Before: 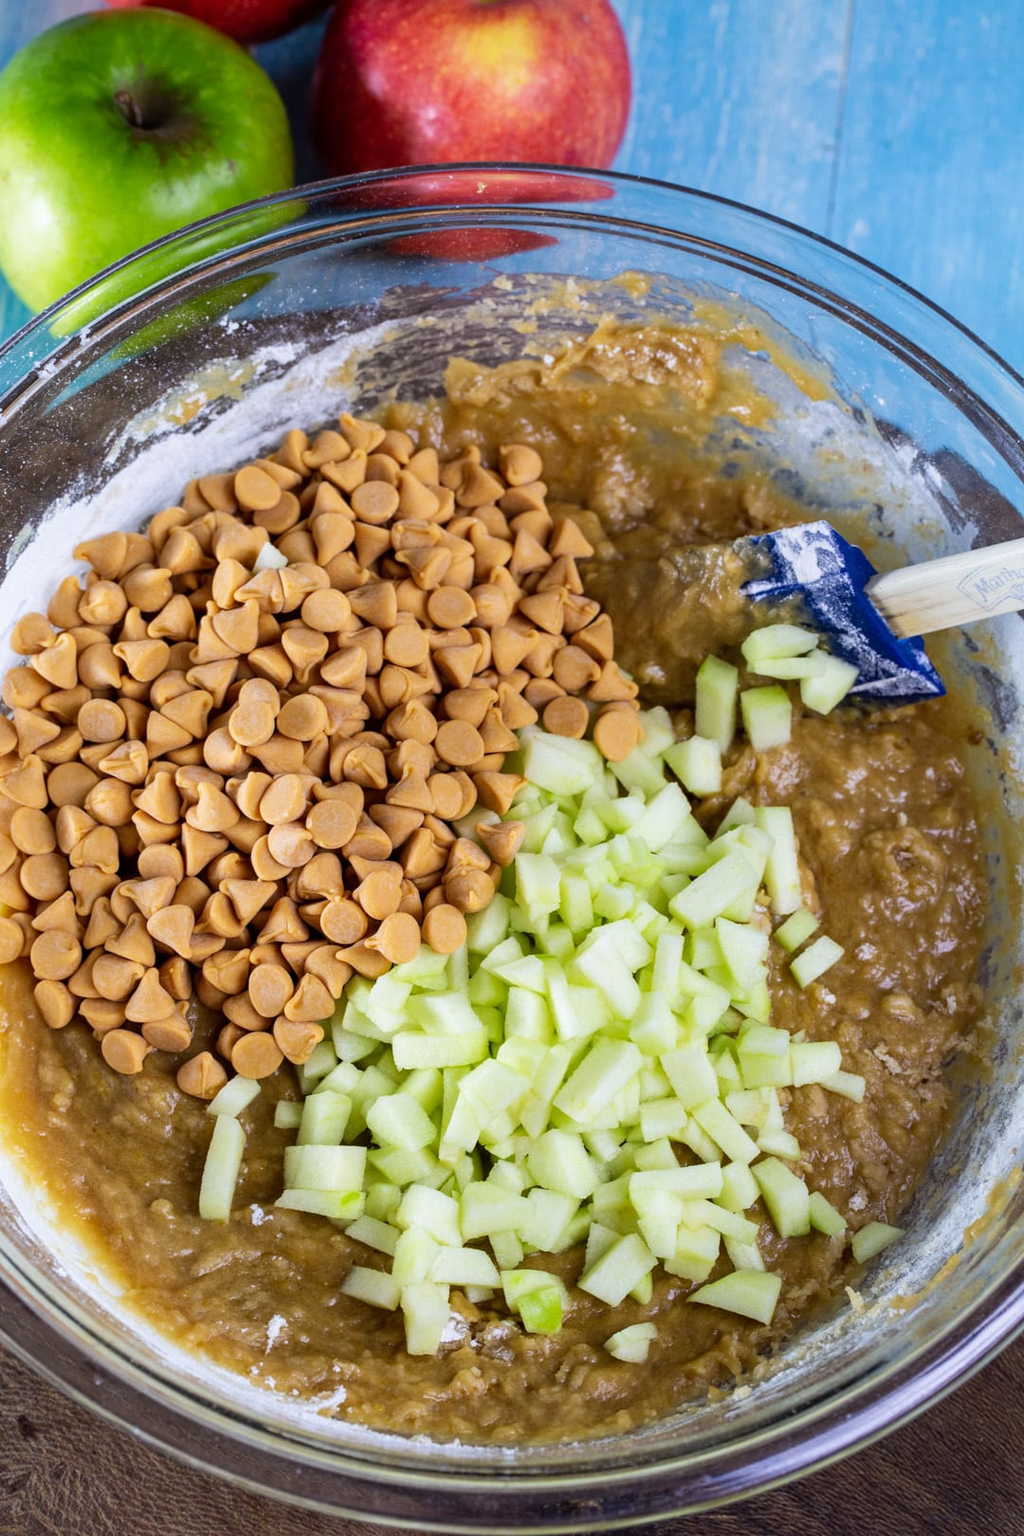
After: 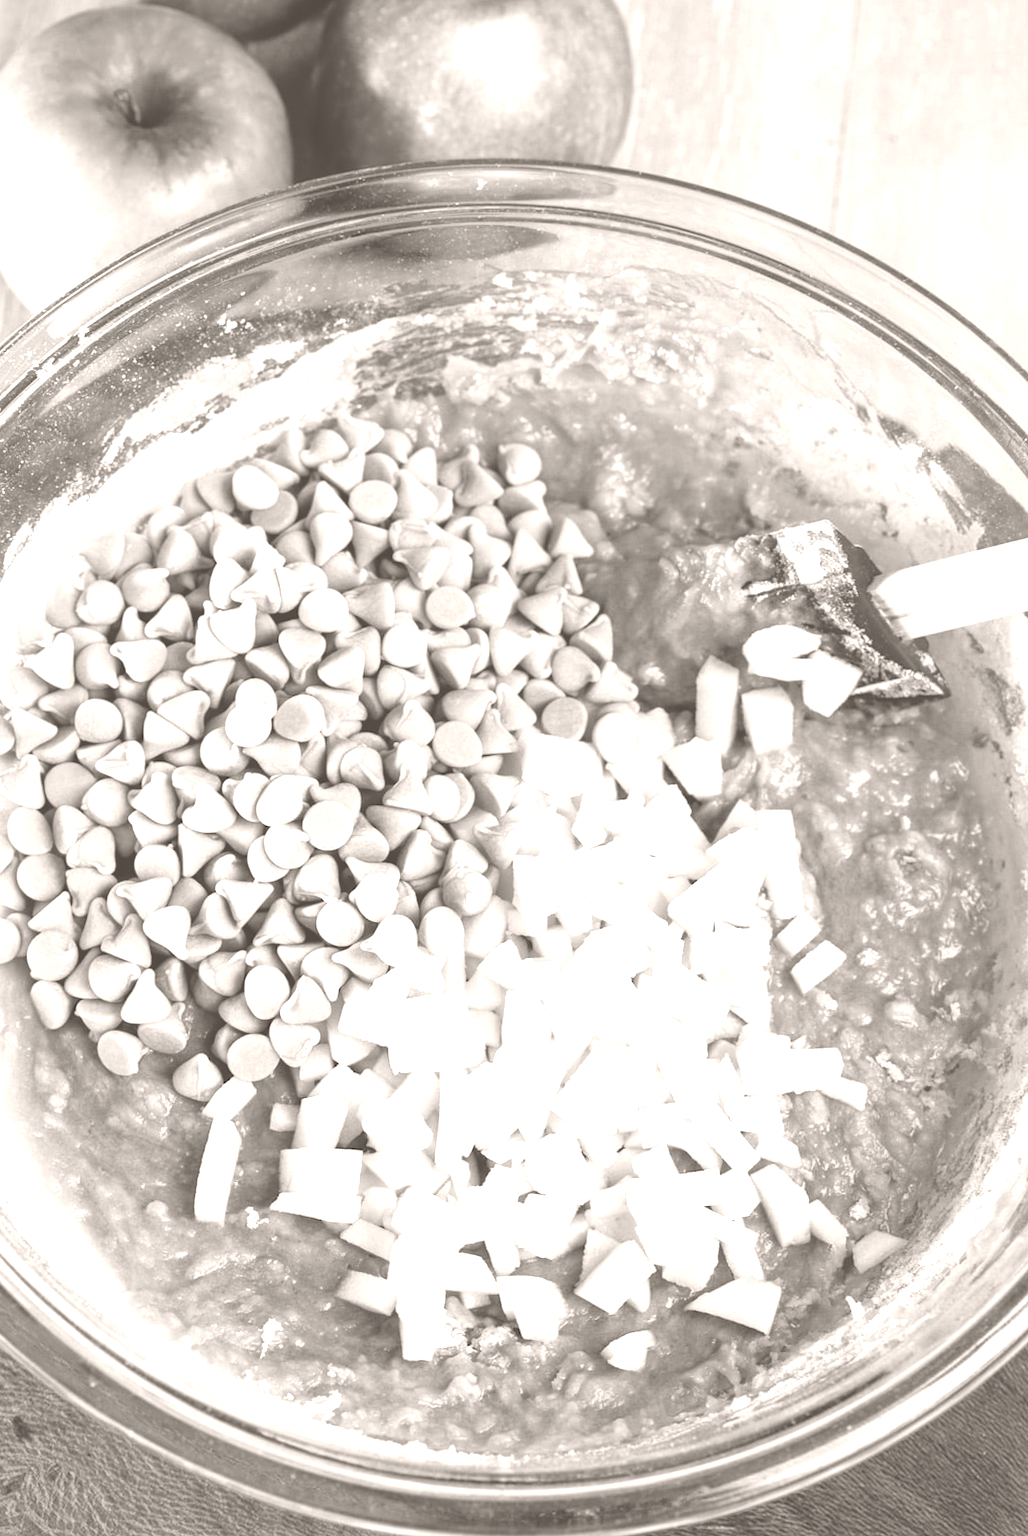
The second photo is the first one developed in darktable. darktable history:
colorize: hue 34.49°, saturation 35.33%, source mix 100%, lightness 55%, version 1
rotate and perspective: rotation 0.192°, lens shift (horizontal) -0.015, crop left 0.005, crop right 0.996, crop top 0.006, crop bottom 0.99
